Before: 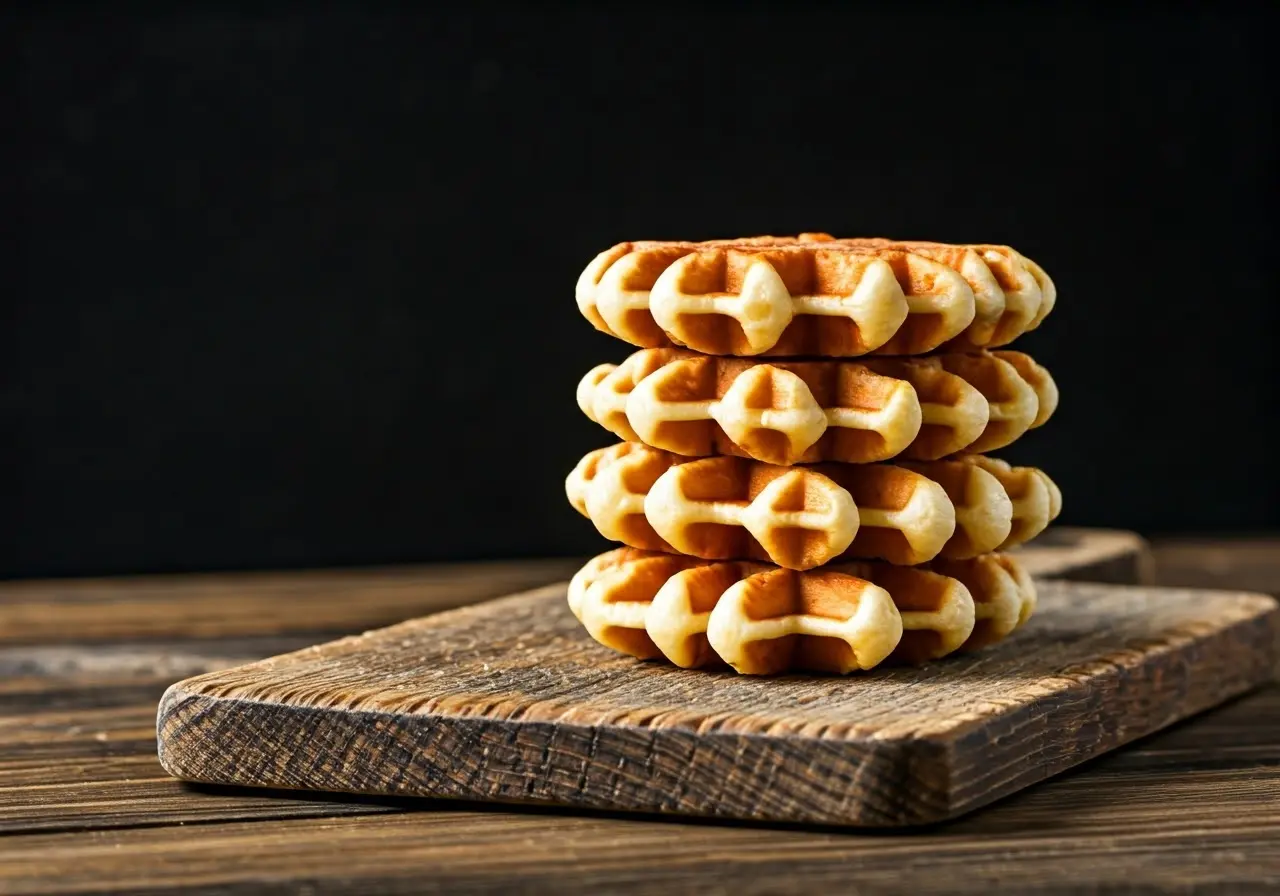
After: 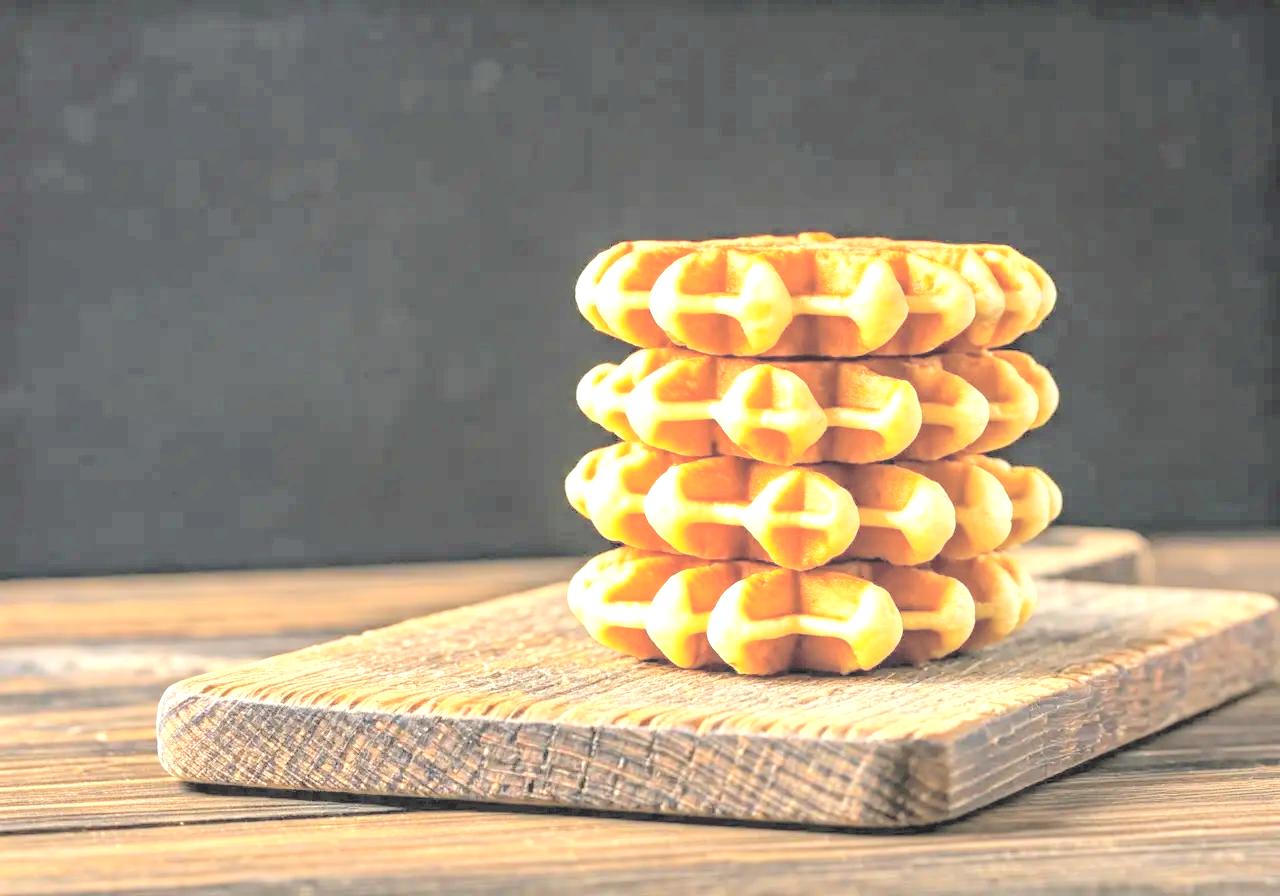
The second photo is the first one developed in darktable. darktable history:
exposure: black level correction 0, exposure 1.1 EV, compensate exposure bias true, compensate highlight preservation false
local contrast: on, module defaults
contrast brightness saturation: brightness 1
